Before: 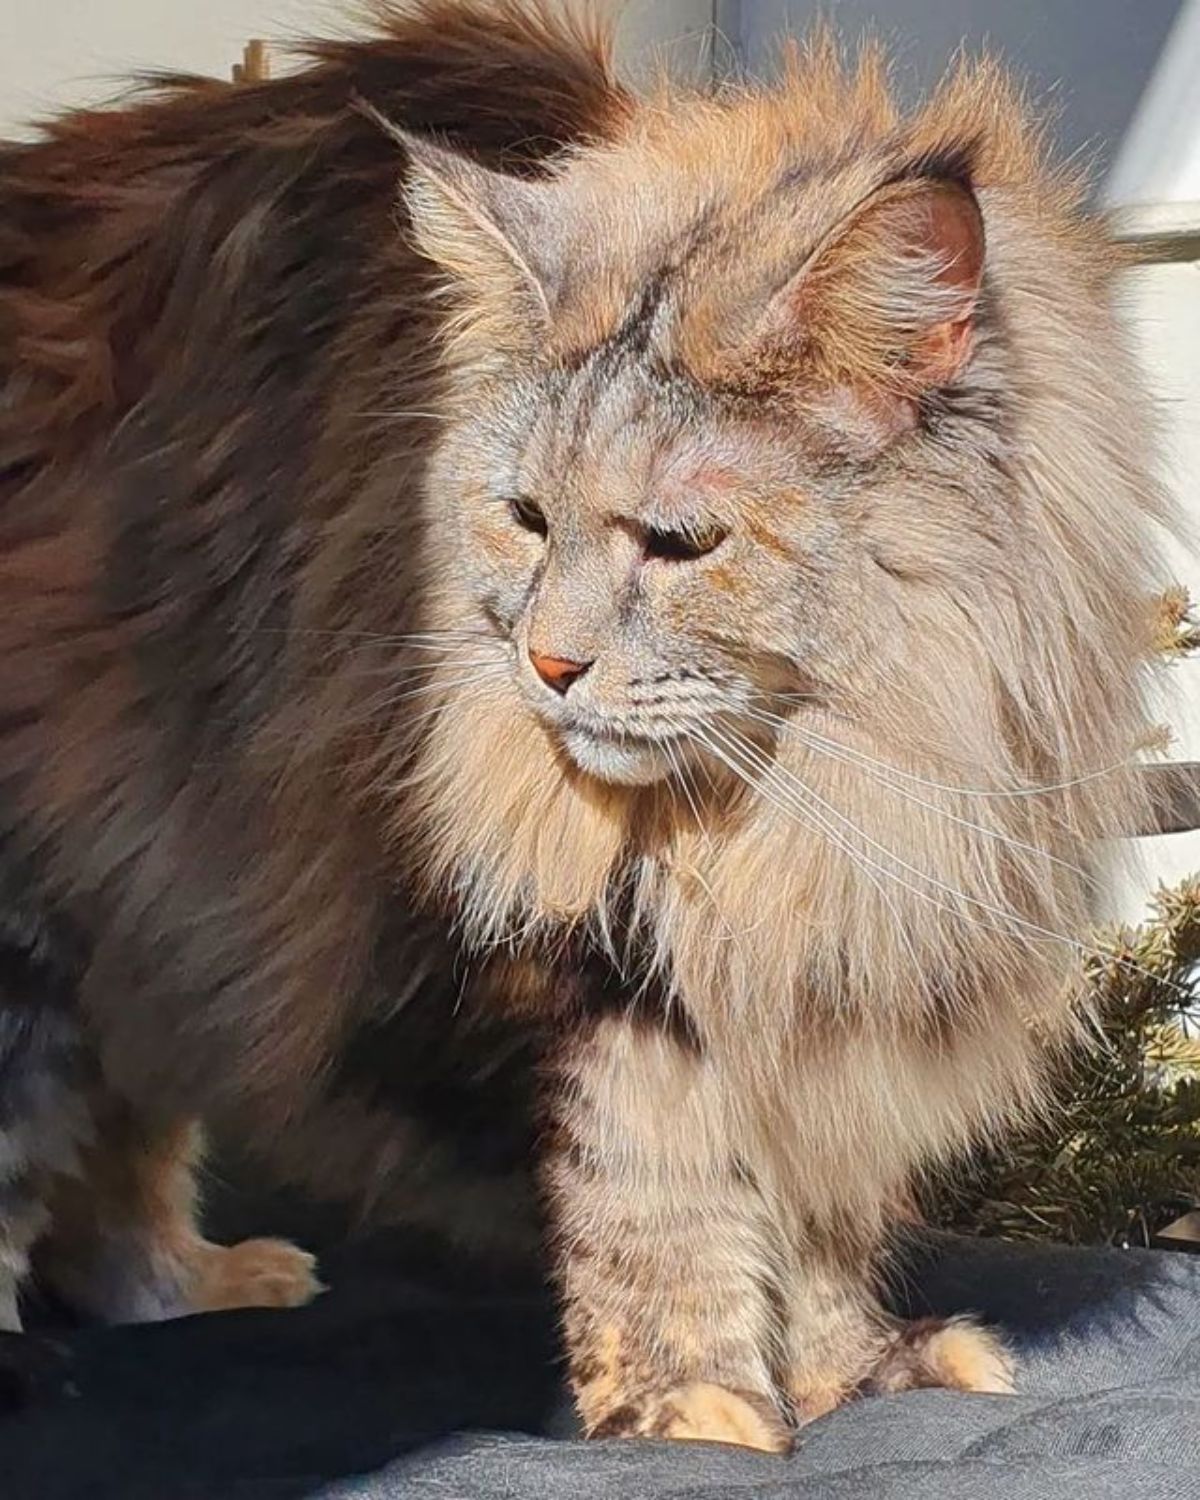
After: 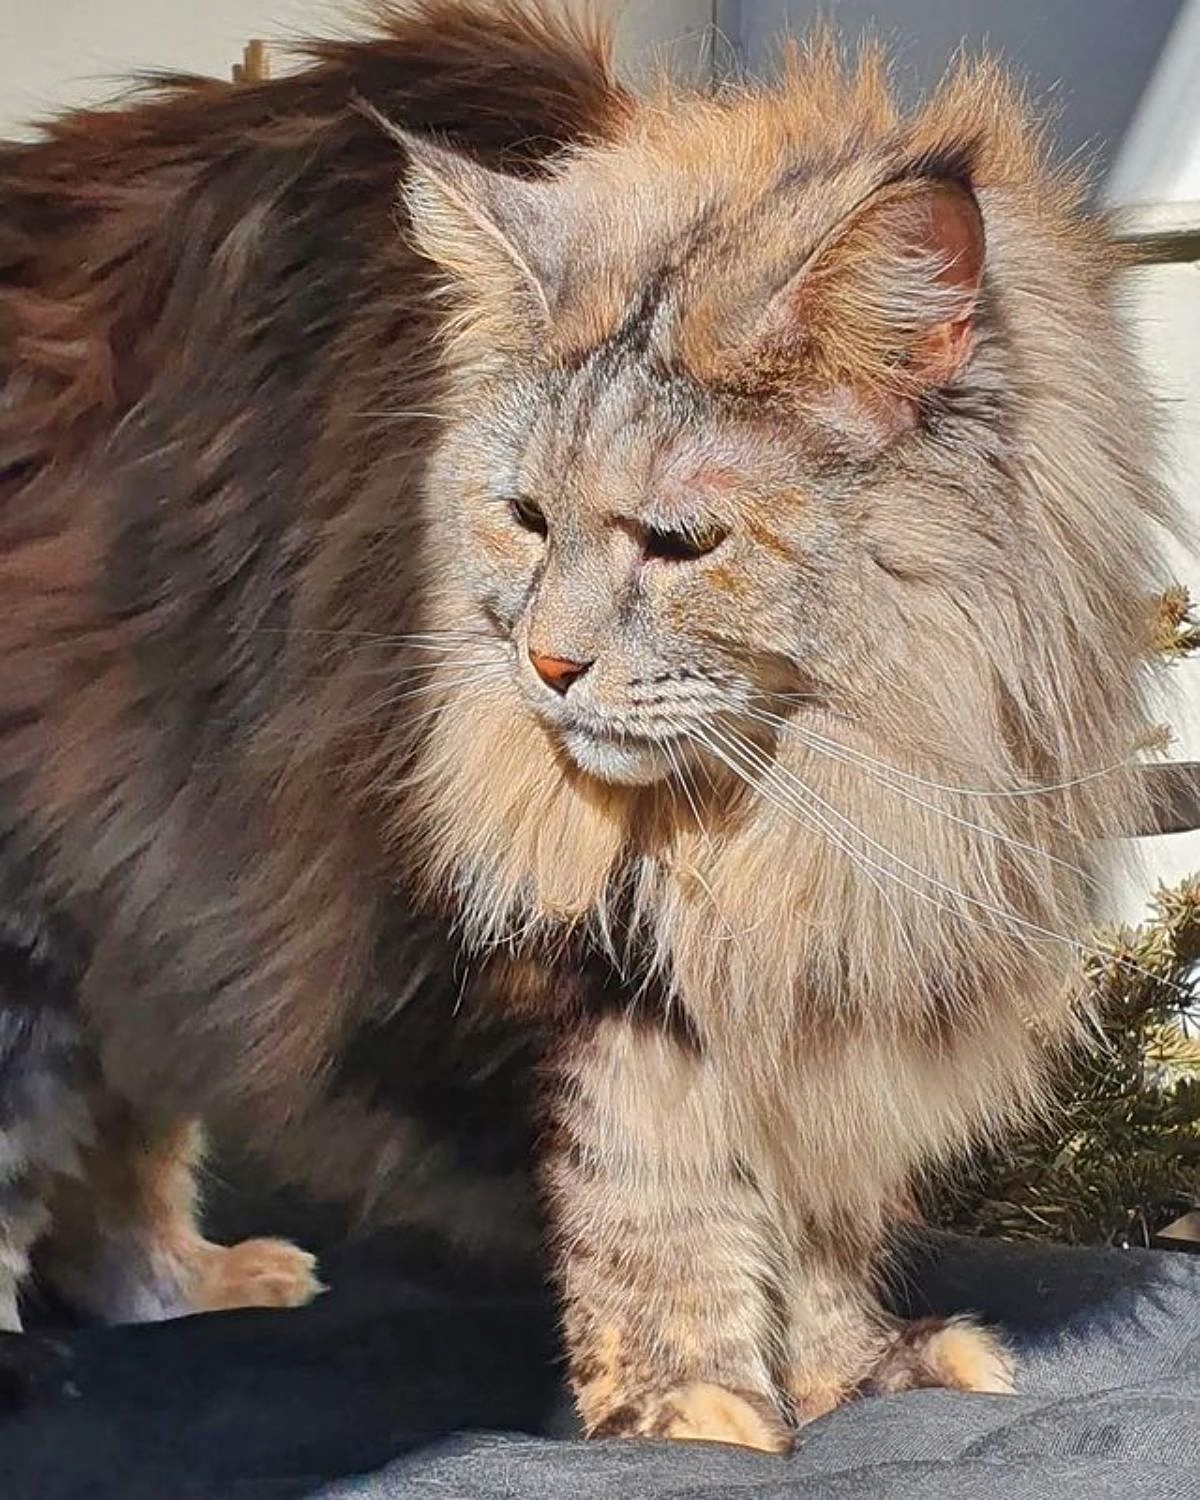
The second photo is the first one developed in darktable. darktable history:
sharpen: radius 1.053
shadows and highlights: soften with gaussian
